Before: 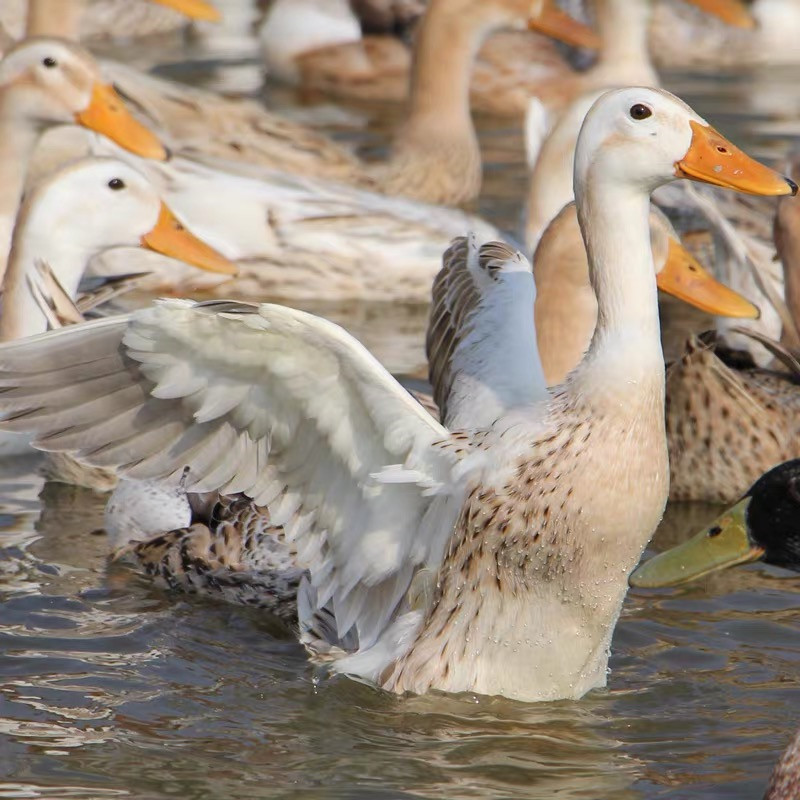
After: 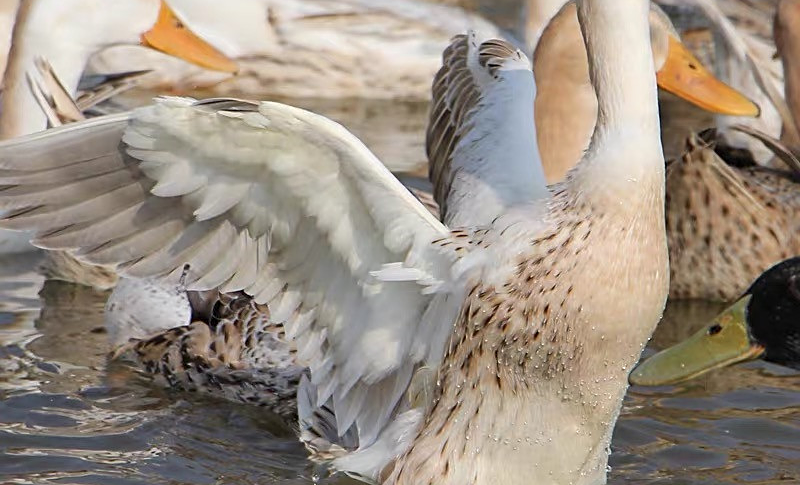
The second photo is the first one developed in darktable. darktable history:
crop and rotate: top 25.293%, bottom 13.972%
sharpen: on, module defaults
